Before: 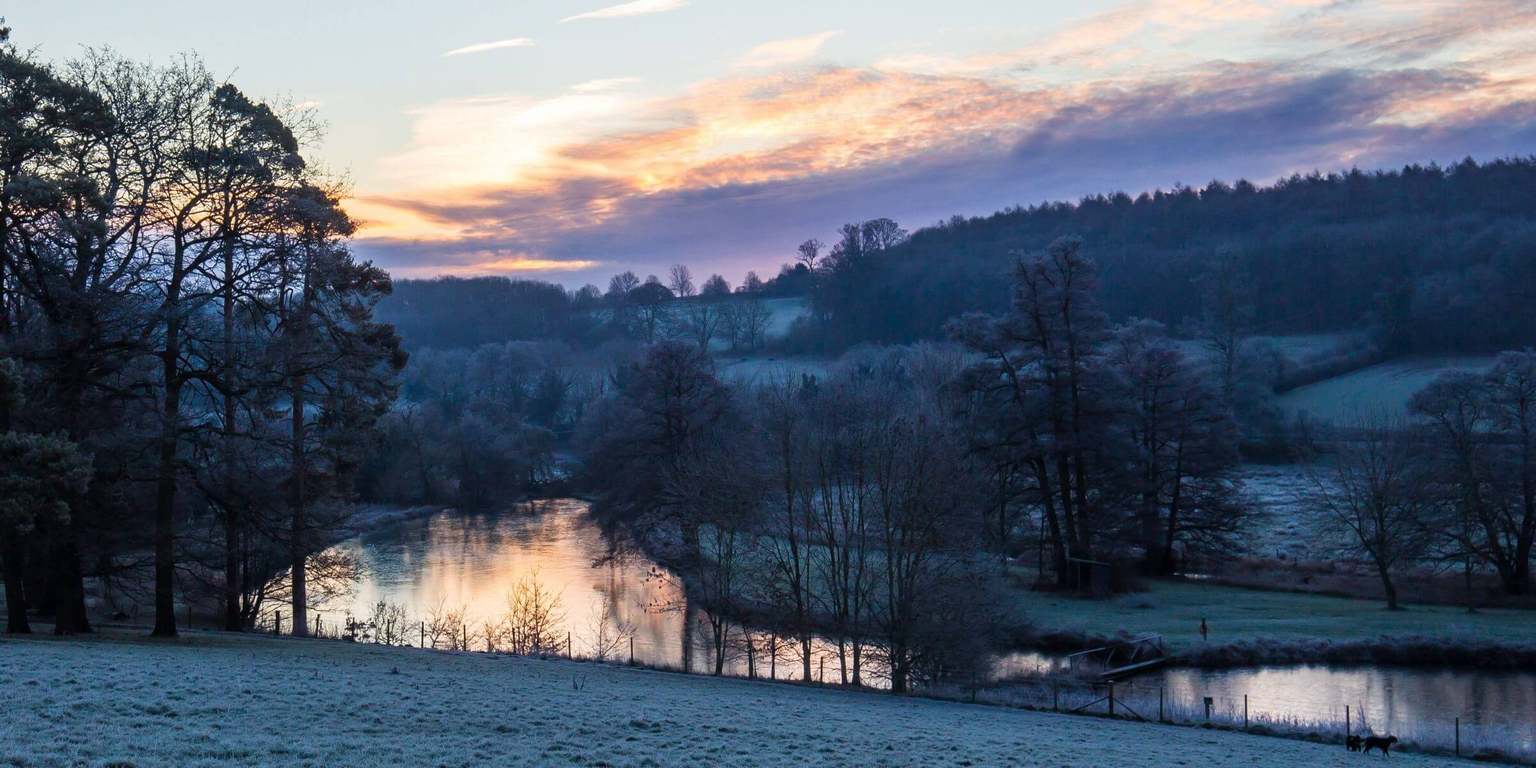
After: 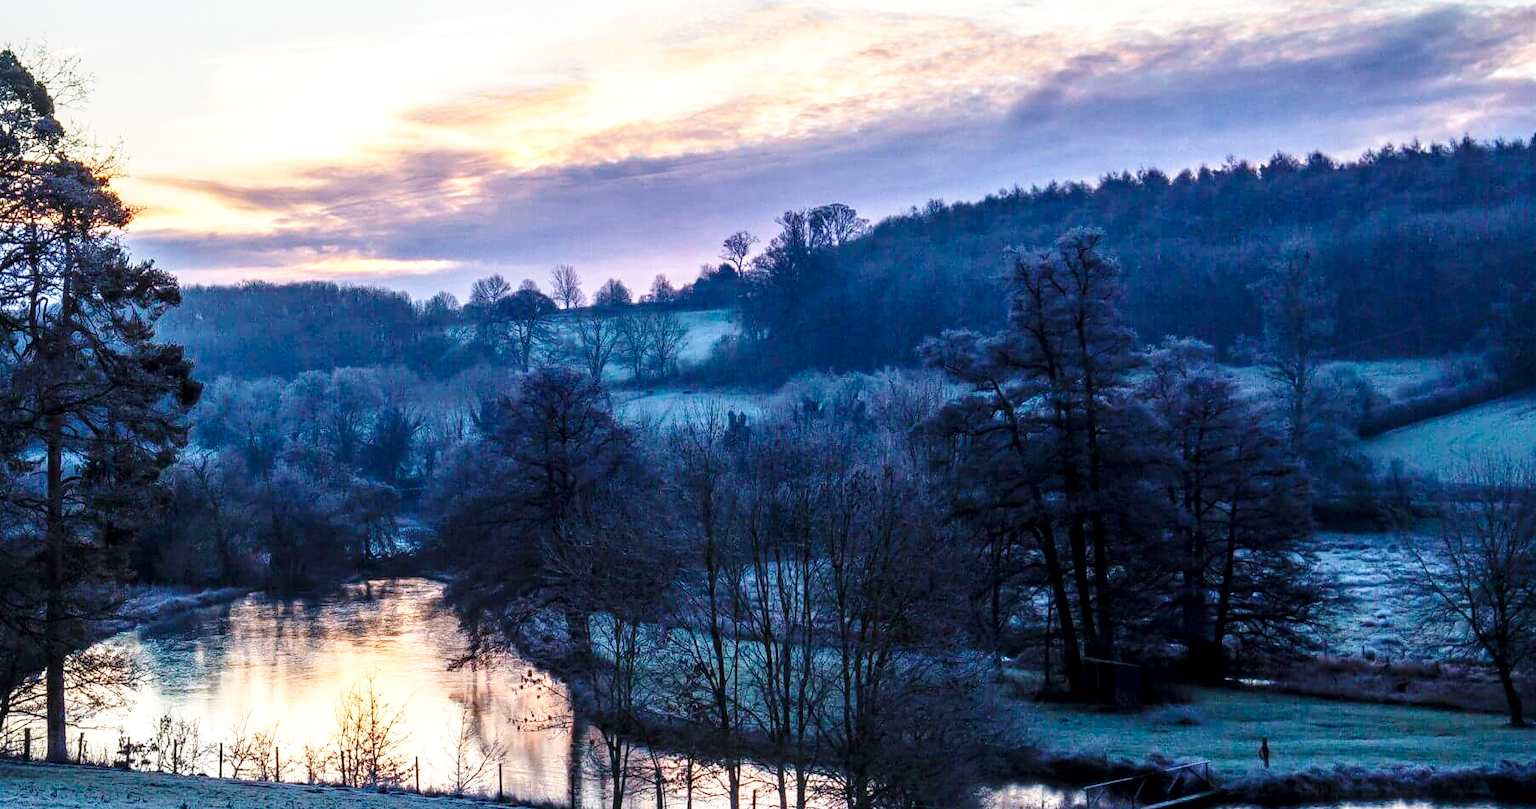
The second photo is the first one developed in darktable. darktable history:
base curve: curves: ch0 [(0, 0) (0.028, 0.03) (0.121, 0.232) (0.46, 0.748) (0.859, 0.968) (1, 1)], preserve colors none
crop: left 16.768%, top 8.653%, right 8.362%, bottom 12.485%
local contrast: highlights 59%, detail 145%
